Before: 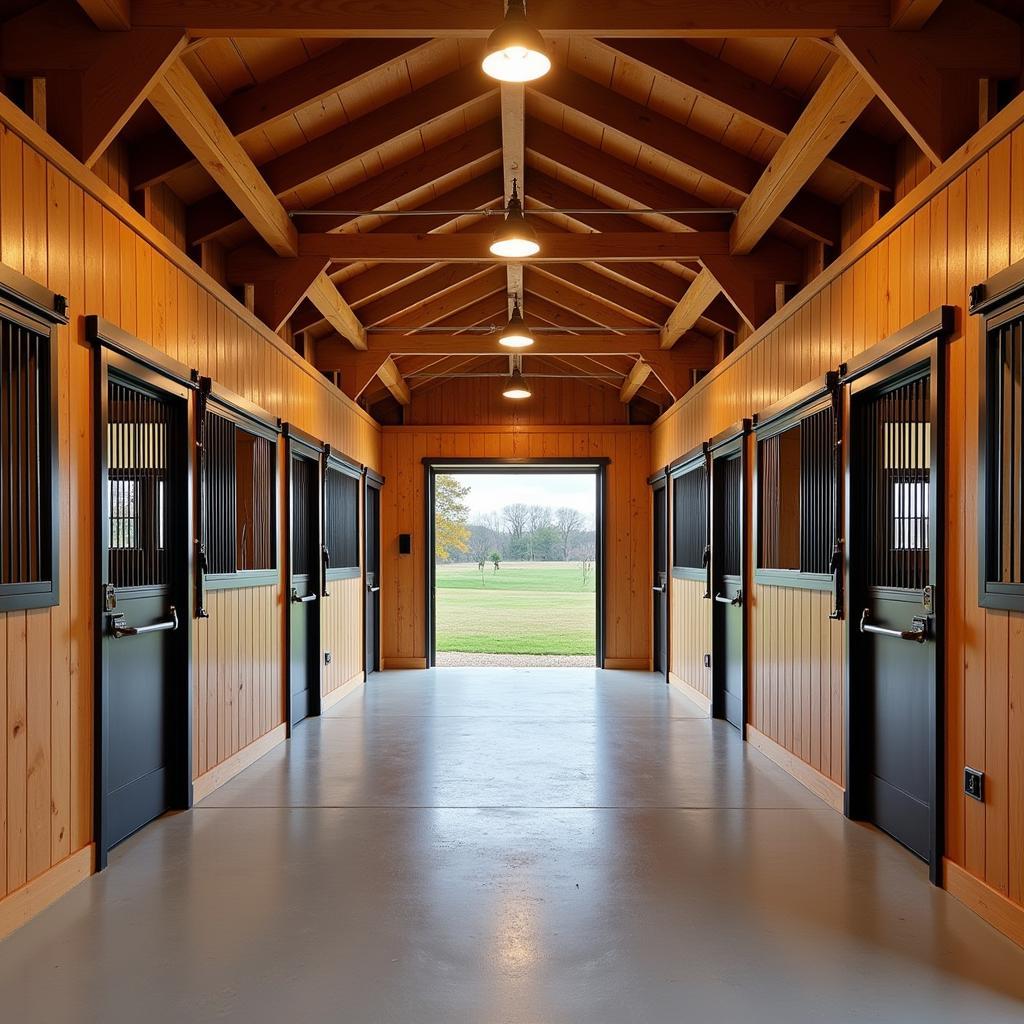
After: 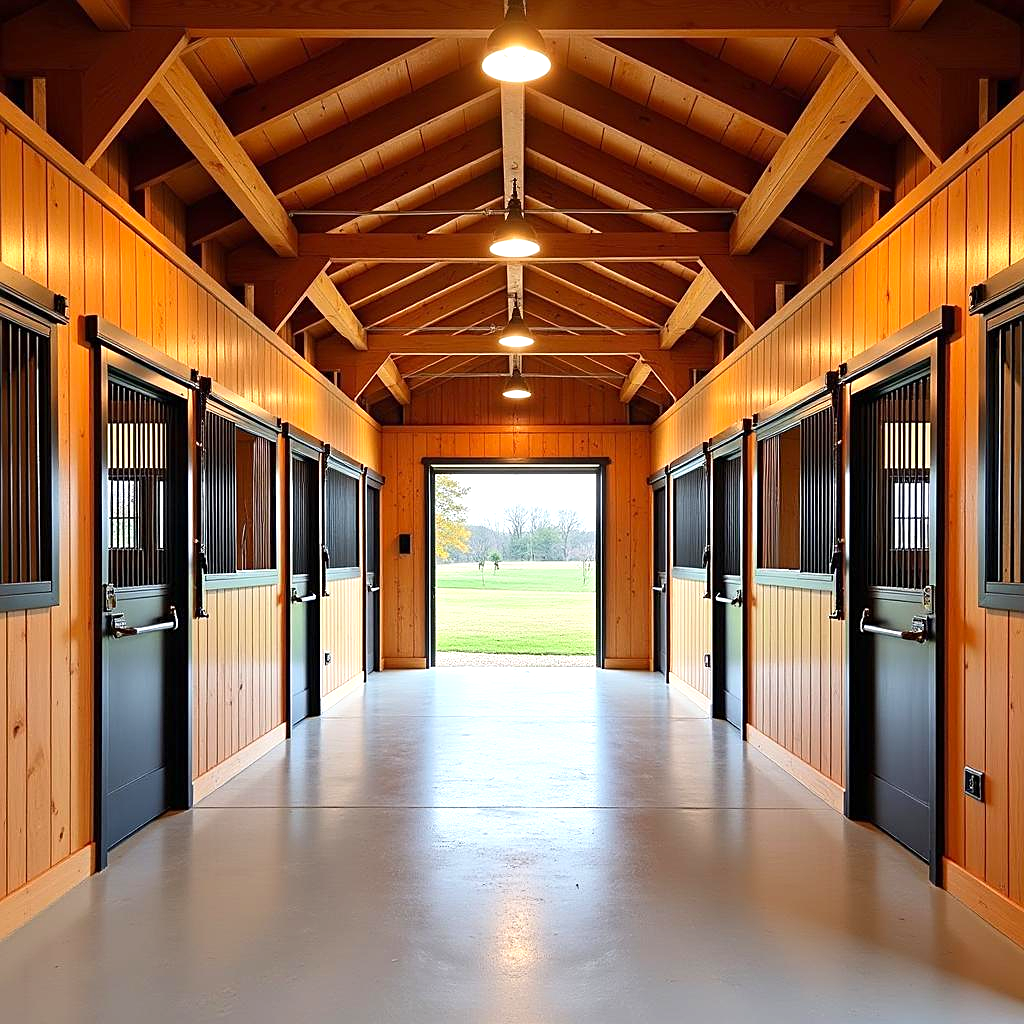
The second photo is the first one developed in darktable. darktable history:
exposure: exposure 0.566 EV, compensate exposure bias true, compensate highlight preservation false
contrast brightness saturation: contrast 0.098, brightness 0.038, saturation 0.093
sharpen: on, module defaults
